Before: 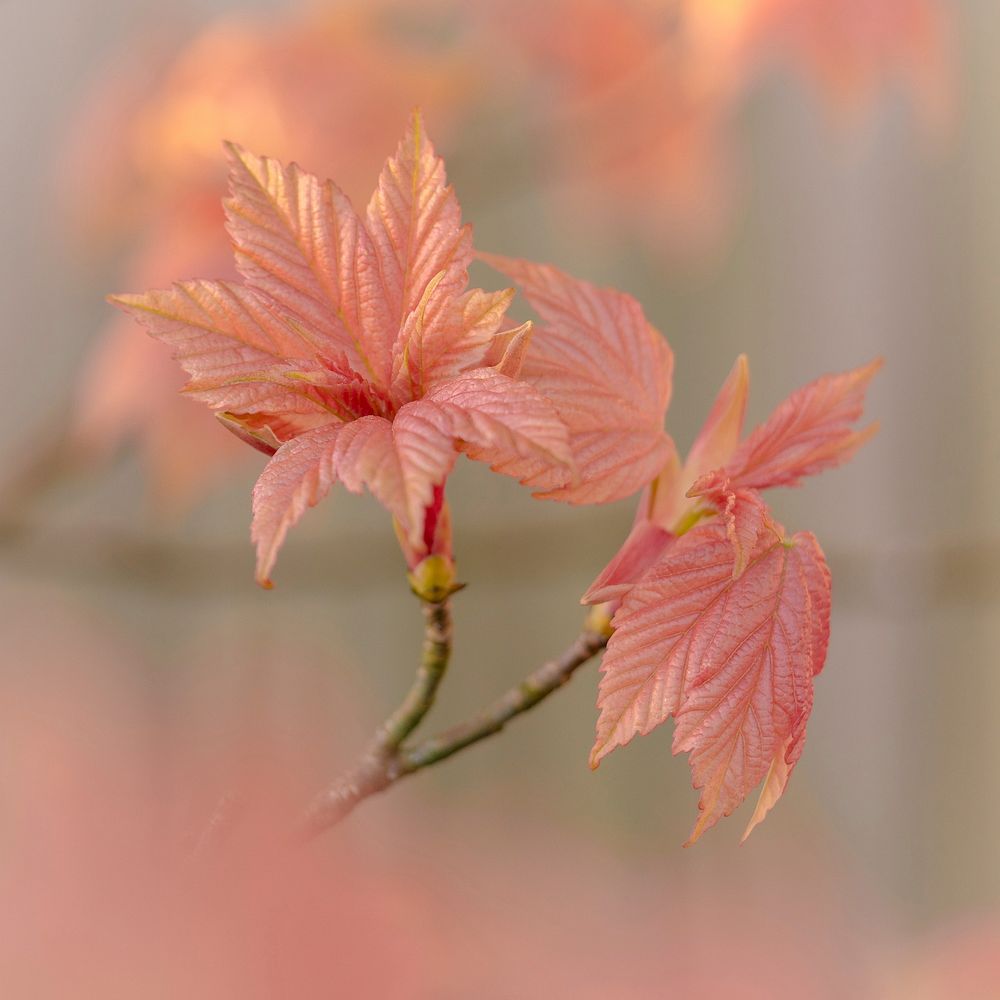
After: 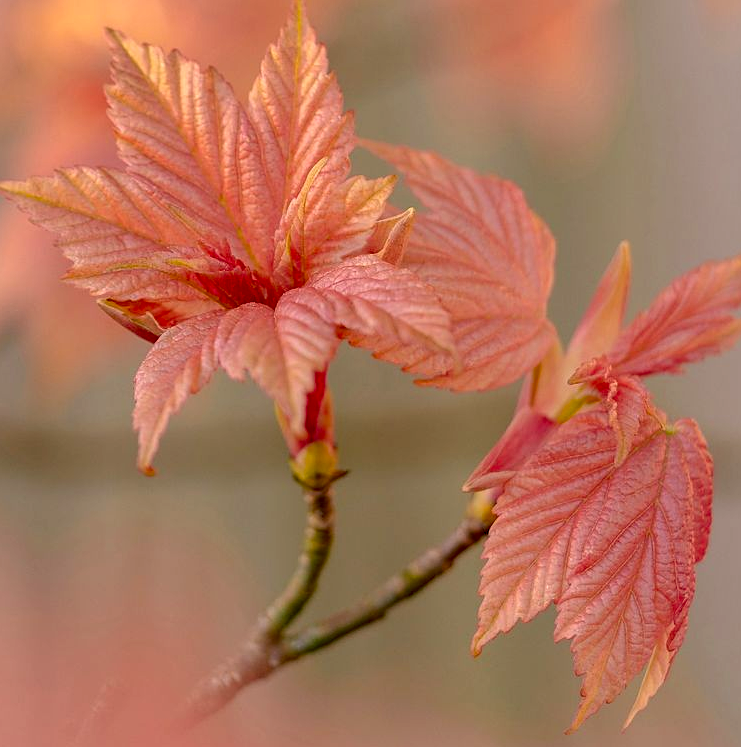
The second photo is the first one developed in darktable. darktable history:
sharpen: amount 0.202
exposure: black level correction 0.012, compensate exposure bias true, compensate highlight preservation false
crop and rotate: left 11.851%, top 11.38%, right 13.999%, bottom 13.896%
contrast brightness saturation: contrast 0.132, brightness -0.051, saturation 0.153
shadows and highlights: soften with gaussian
